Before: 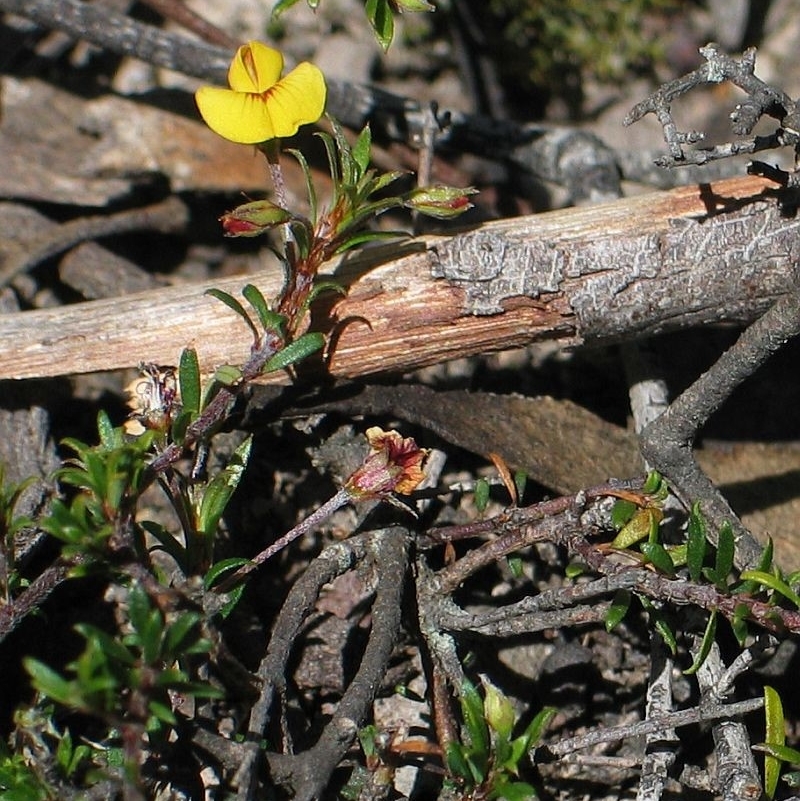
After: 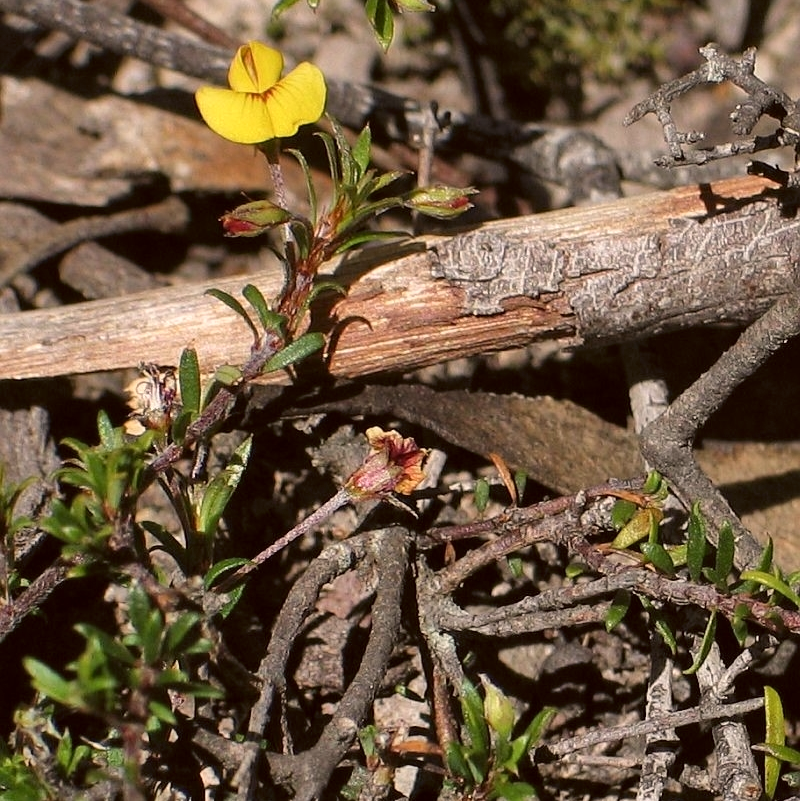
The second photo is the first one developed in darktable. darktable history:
shadows and highlights: white point adjustment 0.1, highlights -70, soften with gaussian
color correction: highlights a* 6.27, highlights b* 8.19, shadows a* 5.94, shadows b* 7.23, saturation 0.9
